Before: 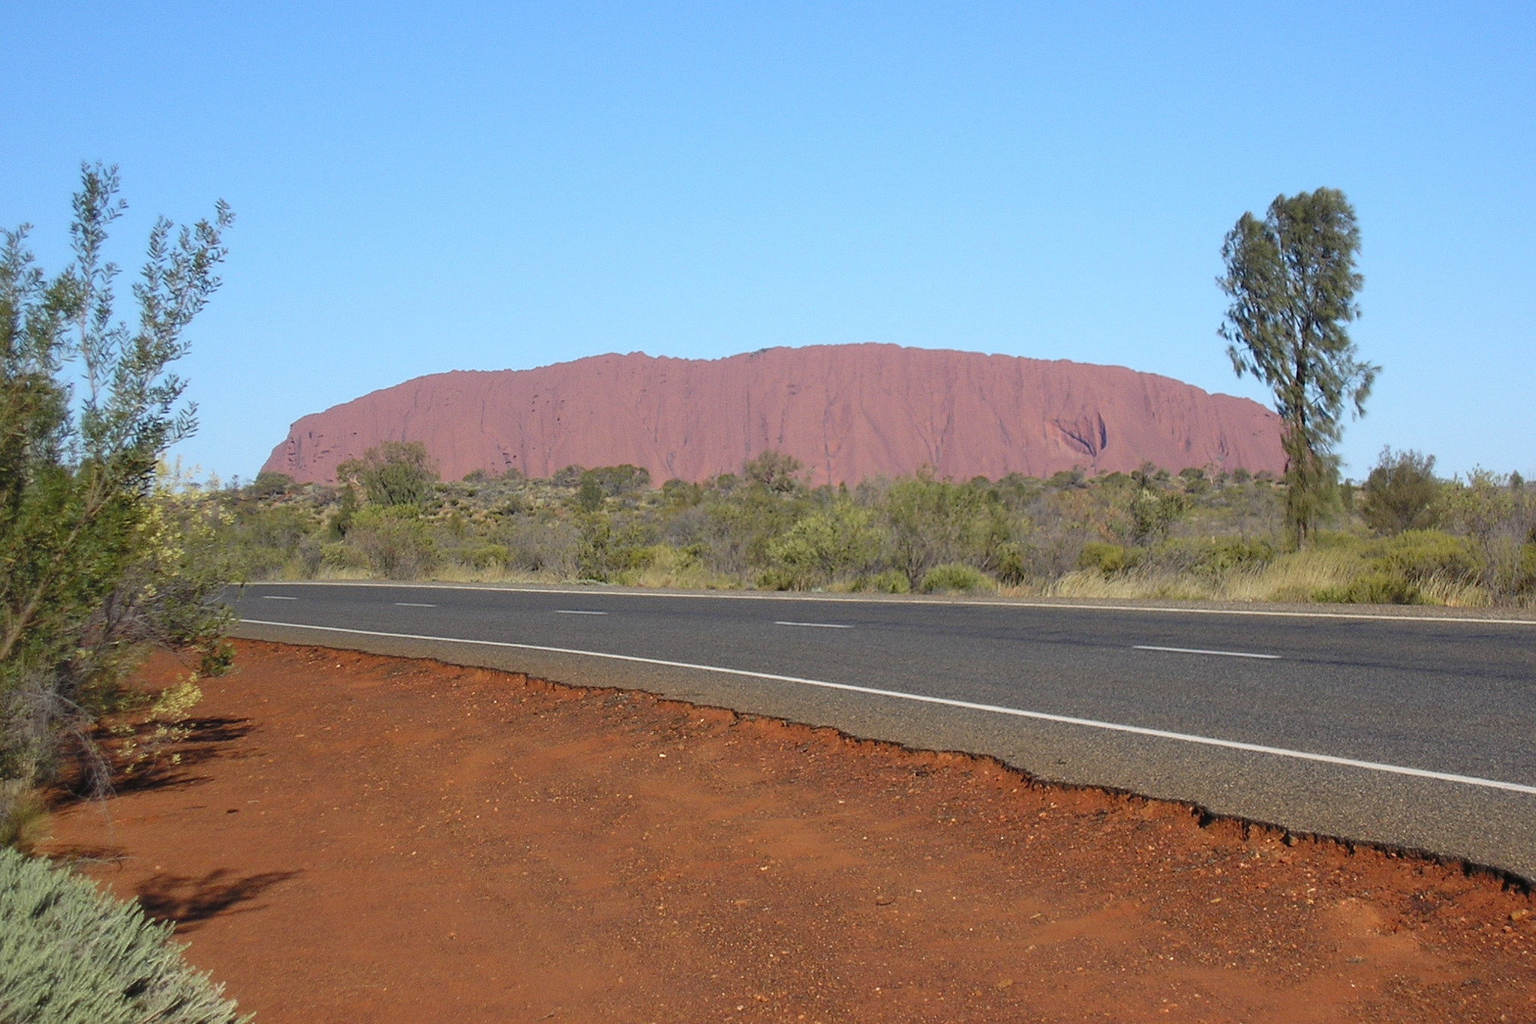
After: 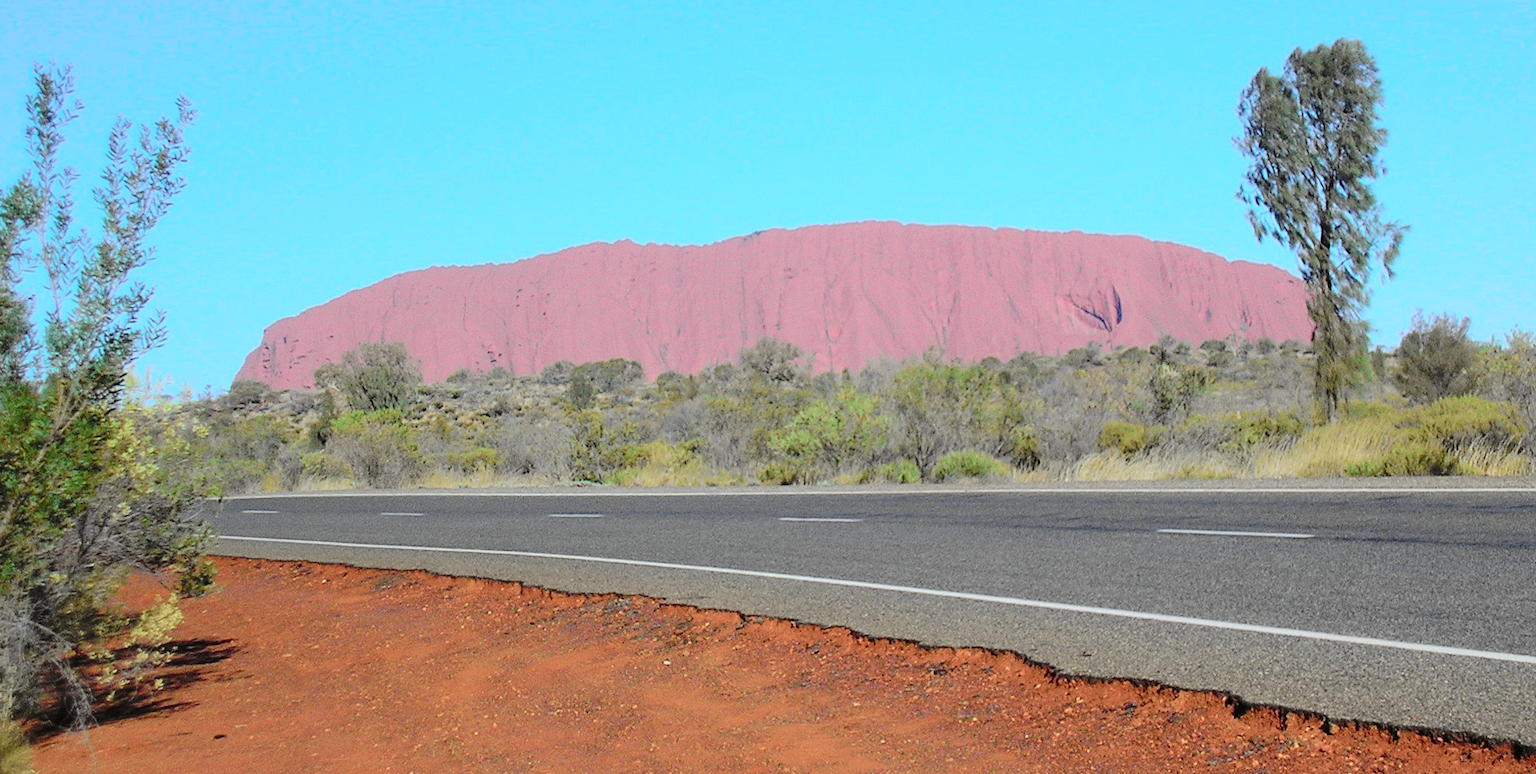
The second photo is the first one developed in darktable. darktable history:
rotate and perspective: rotation -2.12°, lens shift (vertical) 0.009, lens shift (horizontal) -0.008, automatic cropping original format, crop left 0.036, crop right 0.964, crop top 0.05, crop bottom 0.959
tone curve: curves: ch0 [(0.014, 0) (0.13, 0.09) (0.227, 0.211) (0.33, 0.395) (0.494, 0.615) (0.662, 0.76) (0.795, 0.846) (1, 0.969)]; ch1 [(0, 0) (0.366, 0.367) (0.447, 0.416) (0.473, 0.484) (0.504, 0.502) (0.525, 0.518) (0.564, 0.601) (0.634, 0.66) (0.746, 0.804) (1, 1)]; ch2 [(0, 0) (0.333, 0.346) (0.375, 0.375) (0.424, 0.43) (0.476, 0.498) (0.496, 0.505) (0.517, 0.522) (0.548, 0.548) (0.579, 0.618) (0.651, 0.674) (0.688, 0.728) (1, 1)], color space Lab, independent channels, preserve colors none
crop: top 11.038%, bottom 13.962%
color calibration: illuminant F (fluorescent), F source F9 (Cool White Deluxe 4150 K) – high CRI, x 0.374, y 0.373, temperature 4158.34 K
